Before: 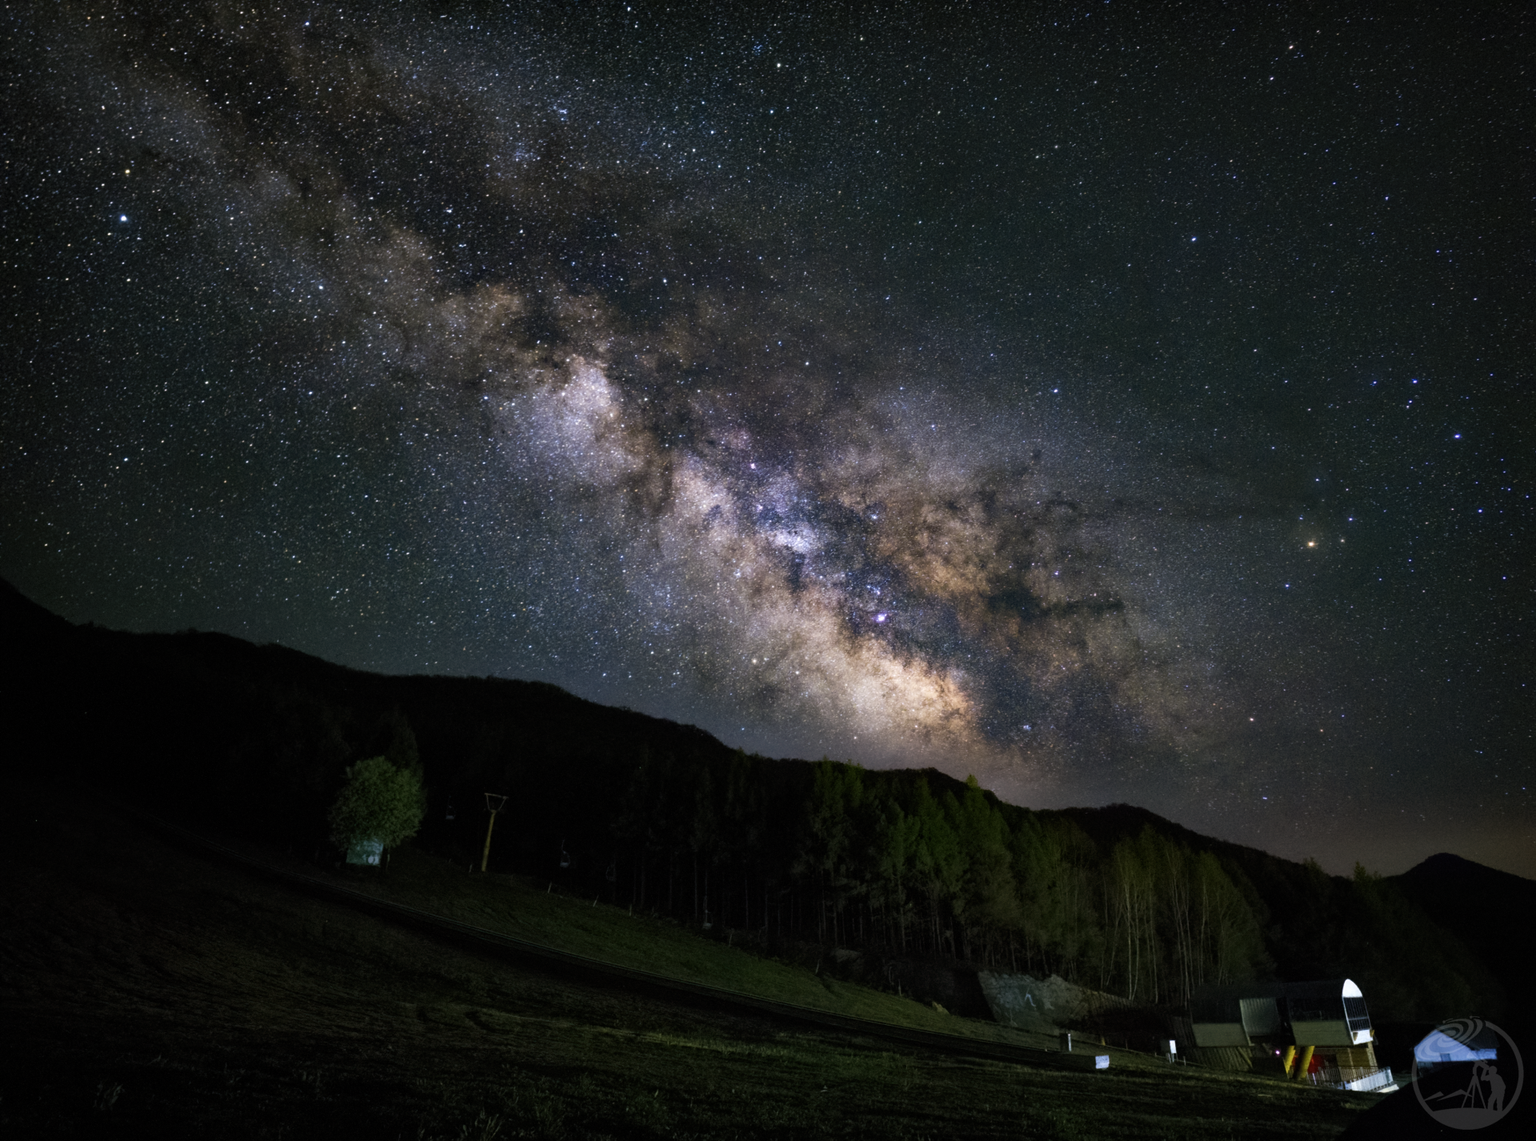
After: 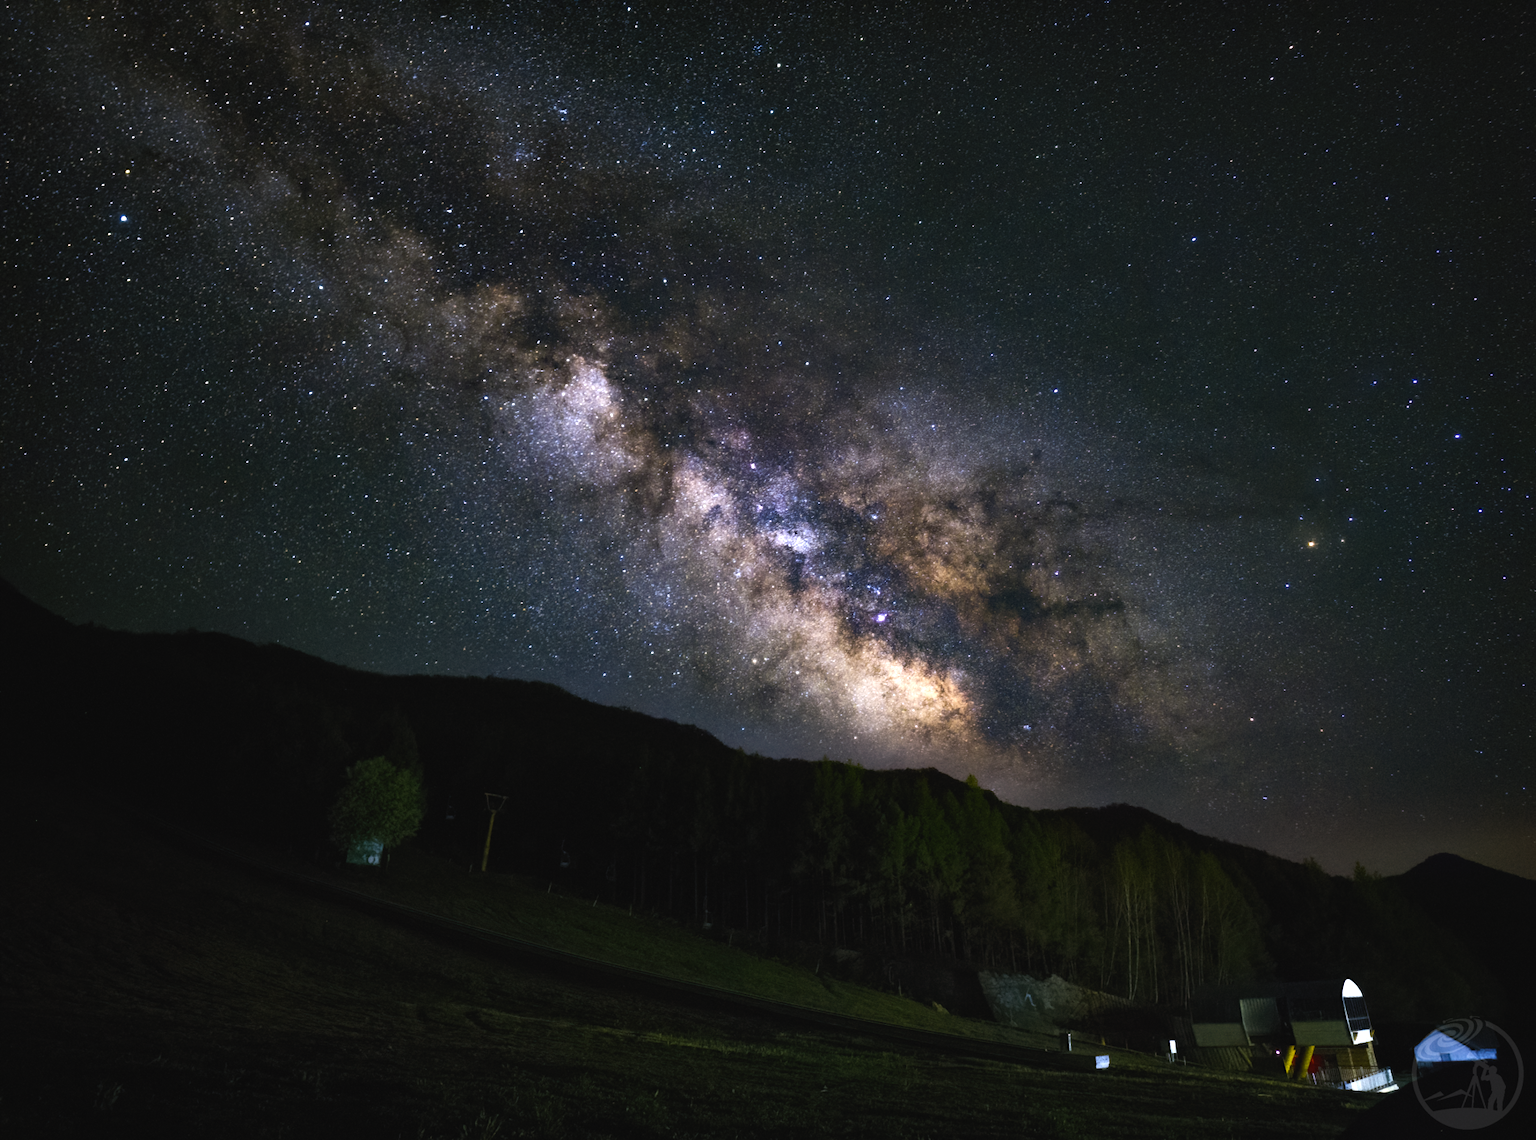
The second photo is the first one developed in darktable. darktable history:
color balance rgb: global offset › luminance 0.488%, perceptual saturation grading › global saturation 29.362%, perceptual brilliance grading › global brilliance 14.535%, perceptual brilliance grading › shadows -35.502%, global vibrance 9.803%
